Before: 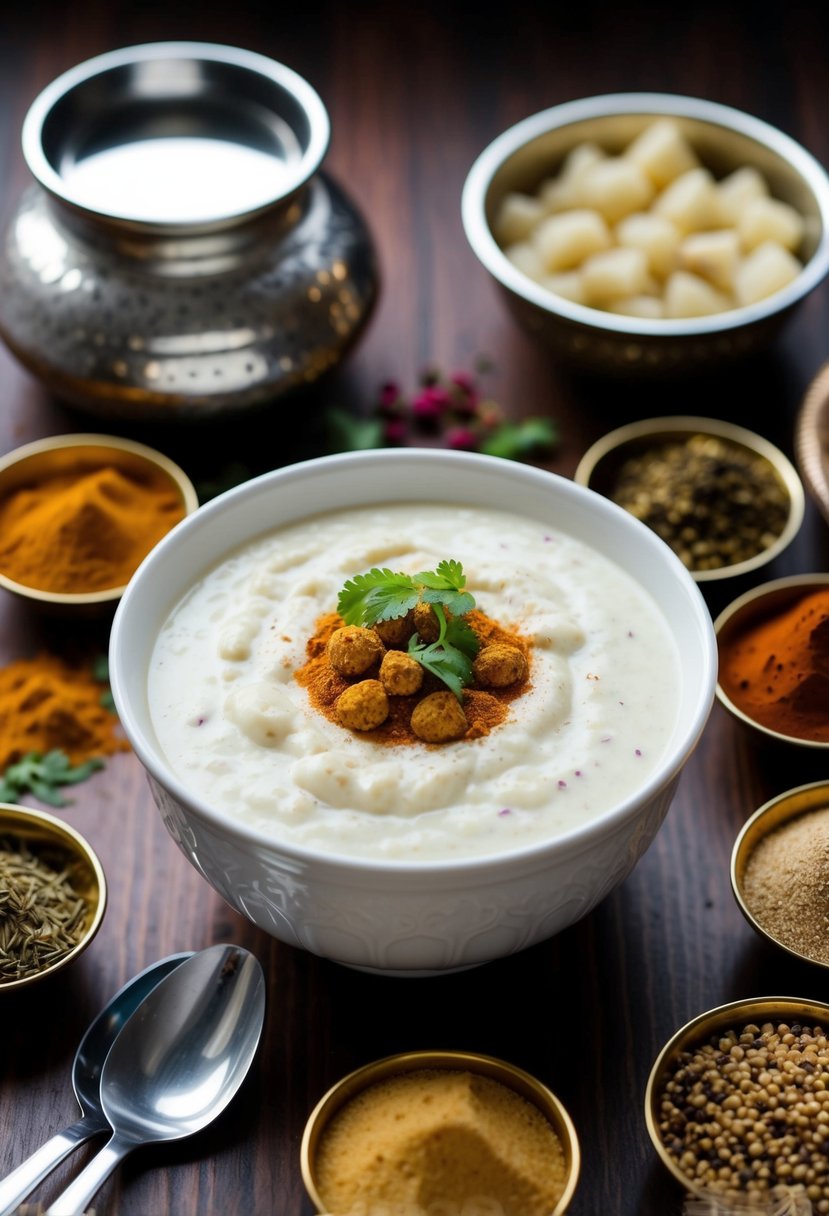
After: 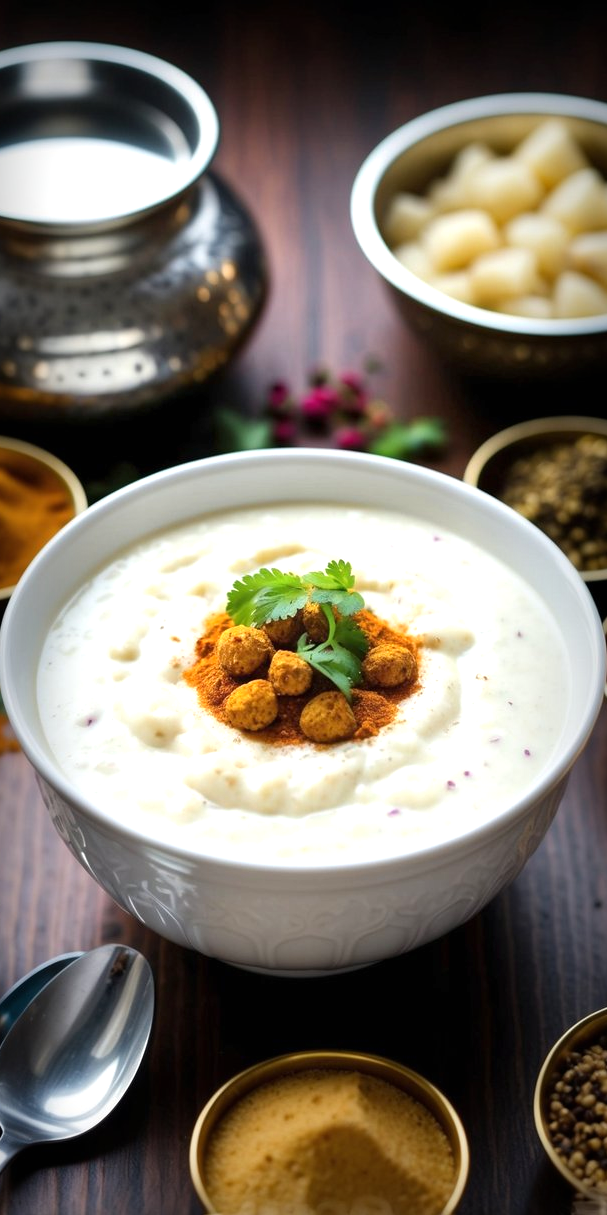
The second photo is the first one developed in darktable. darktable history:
crop: left 13.443%, right 13.31%
vignetting: fall-off start 53.2%, brightness -0.594, saturation 0, automatic ratio true, width/height ratio 1.313, shape 0.22, unbound false
exposure: black level correction 0, exposure 0.7 EV, compensate exposure bias true, compensate highlight preservation false
